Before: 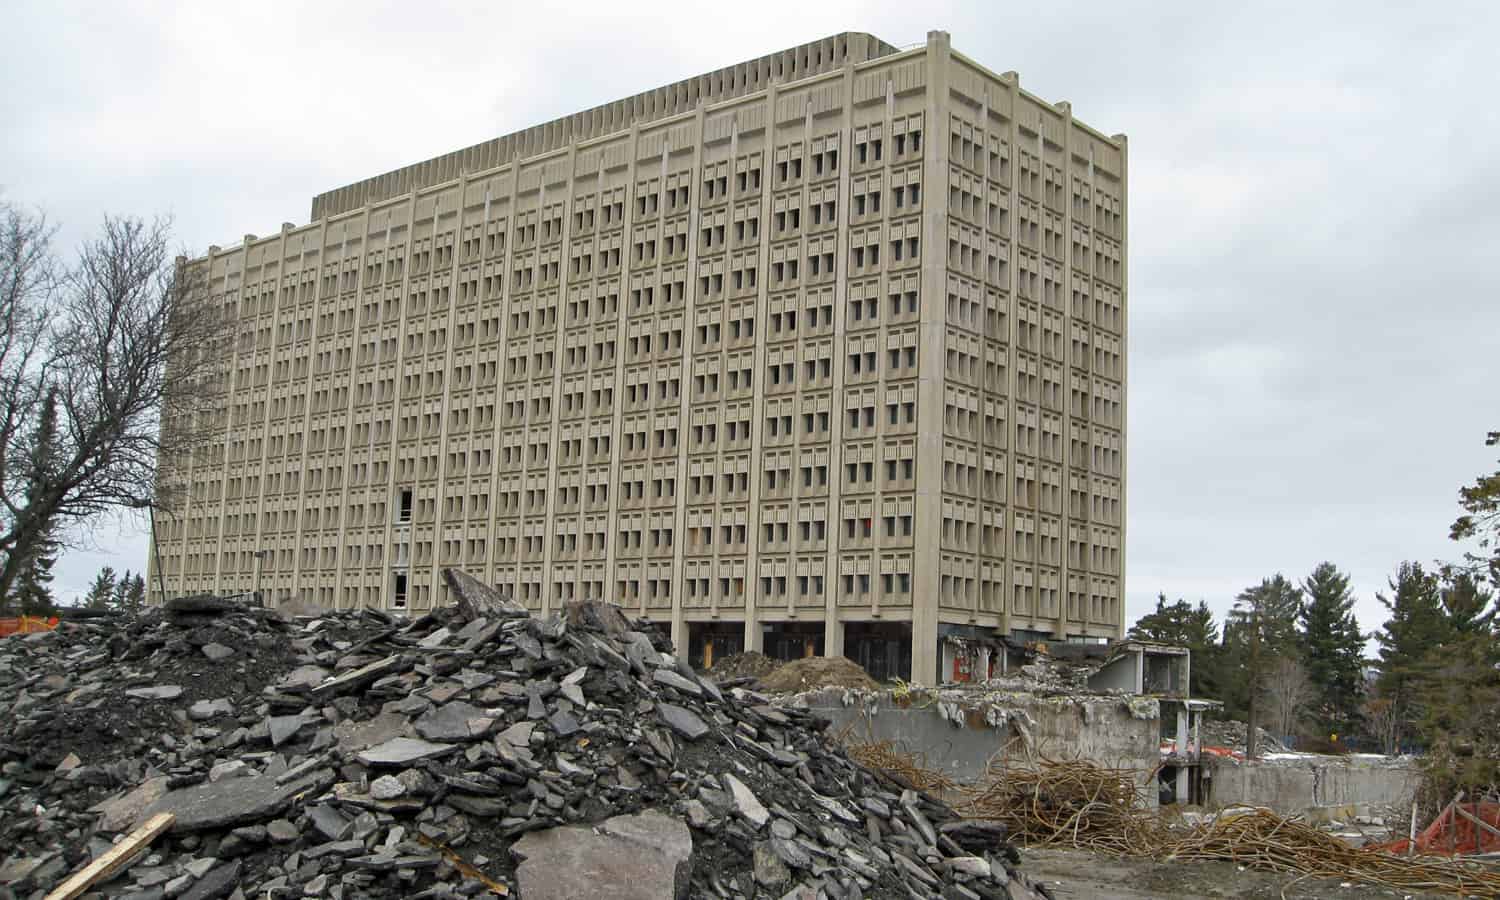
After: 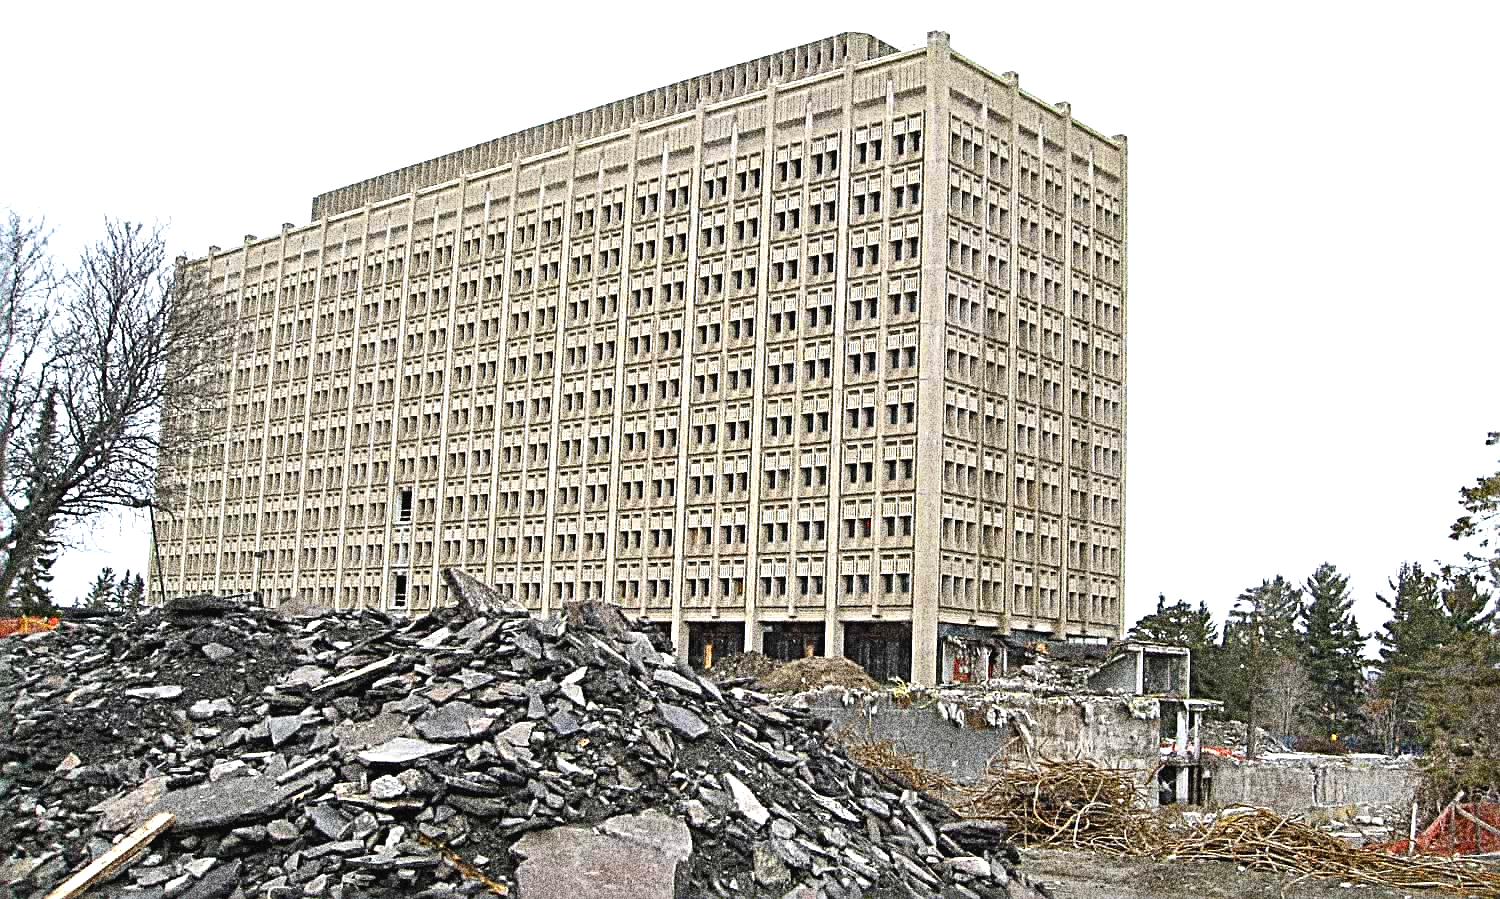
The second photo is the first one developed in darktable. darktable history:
exposure: black level correction 0.001, exposure 1.05 EV, compensate exposure bias true, compensate highlight preservation false
white balance: red 1.004, blue 1.024
crop: bottom 0.071%
sharpen: radius 3.69, amount 0.928
contrast brightness saturation: contrast -0.08, brightness -0.04, saturation -0.11
grain: coarseness 30.02 ISO, strength 100%
color balance rgb: perceptual saturation grading › global saturation 10%
